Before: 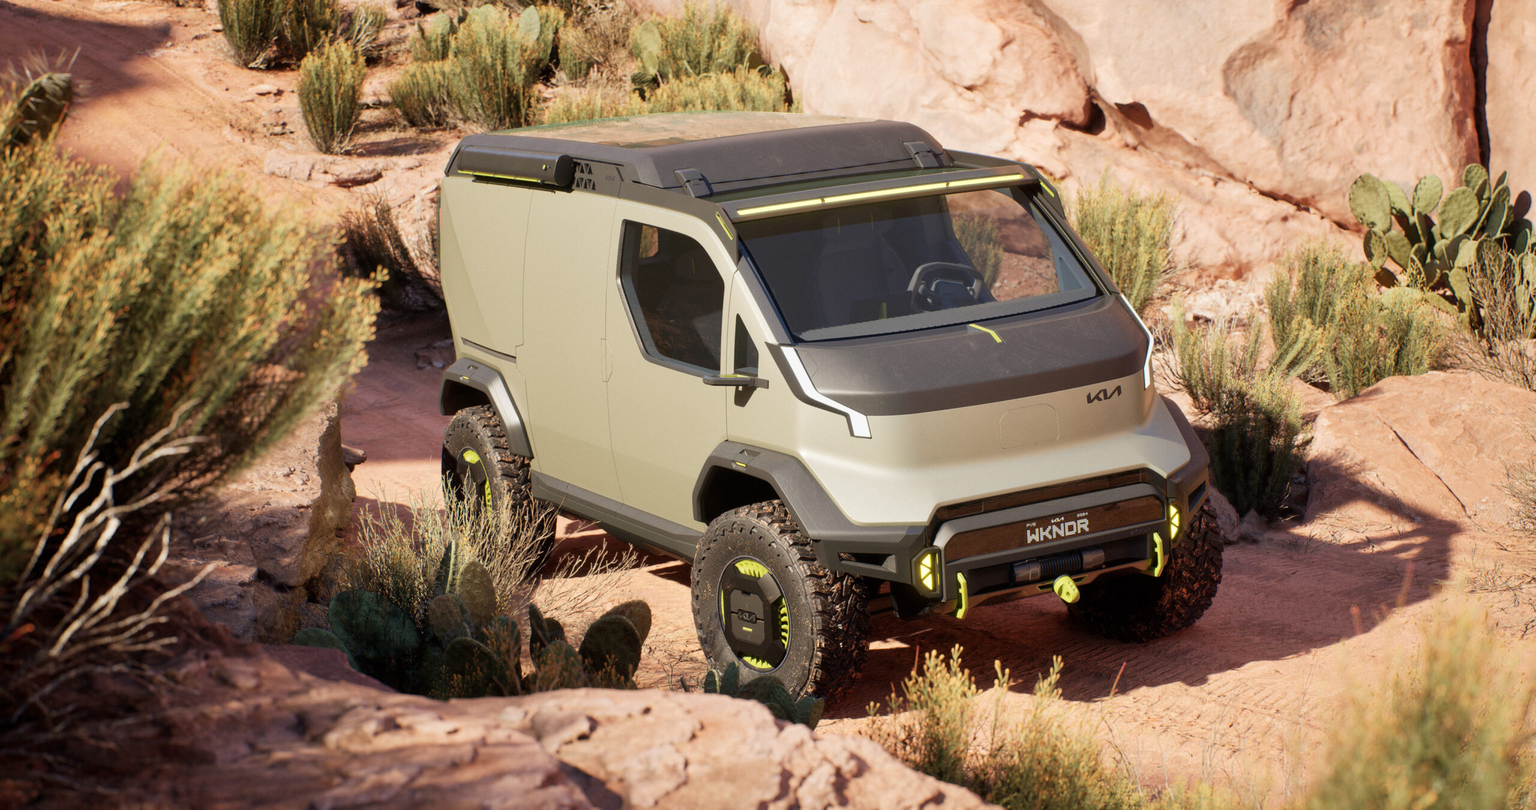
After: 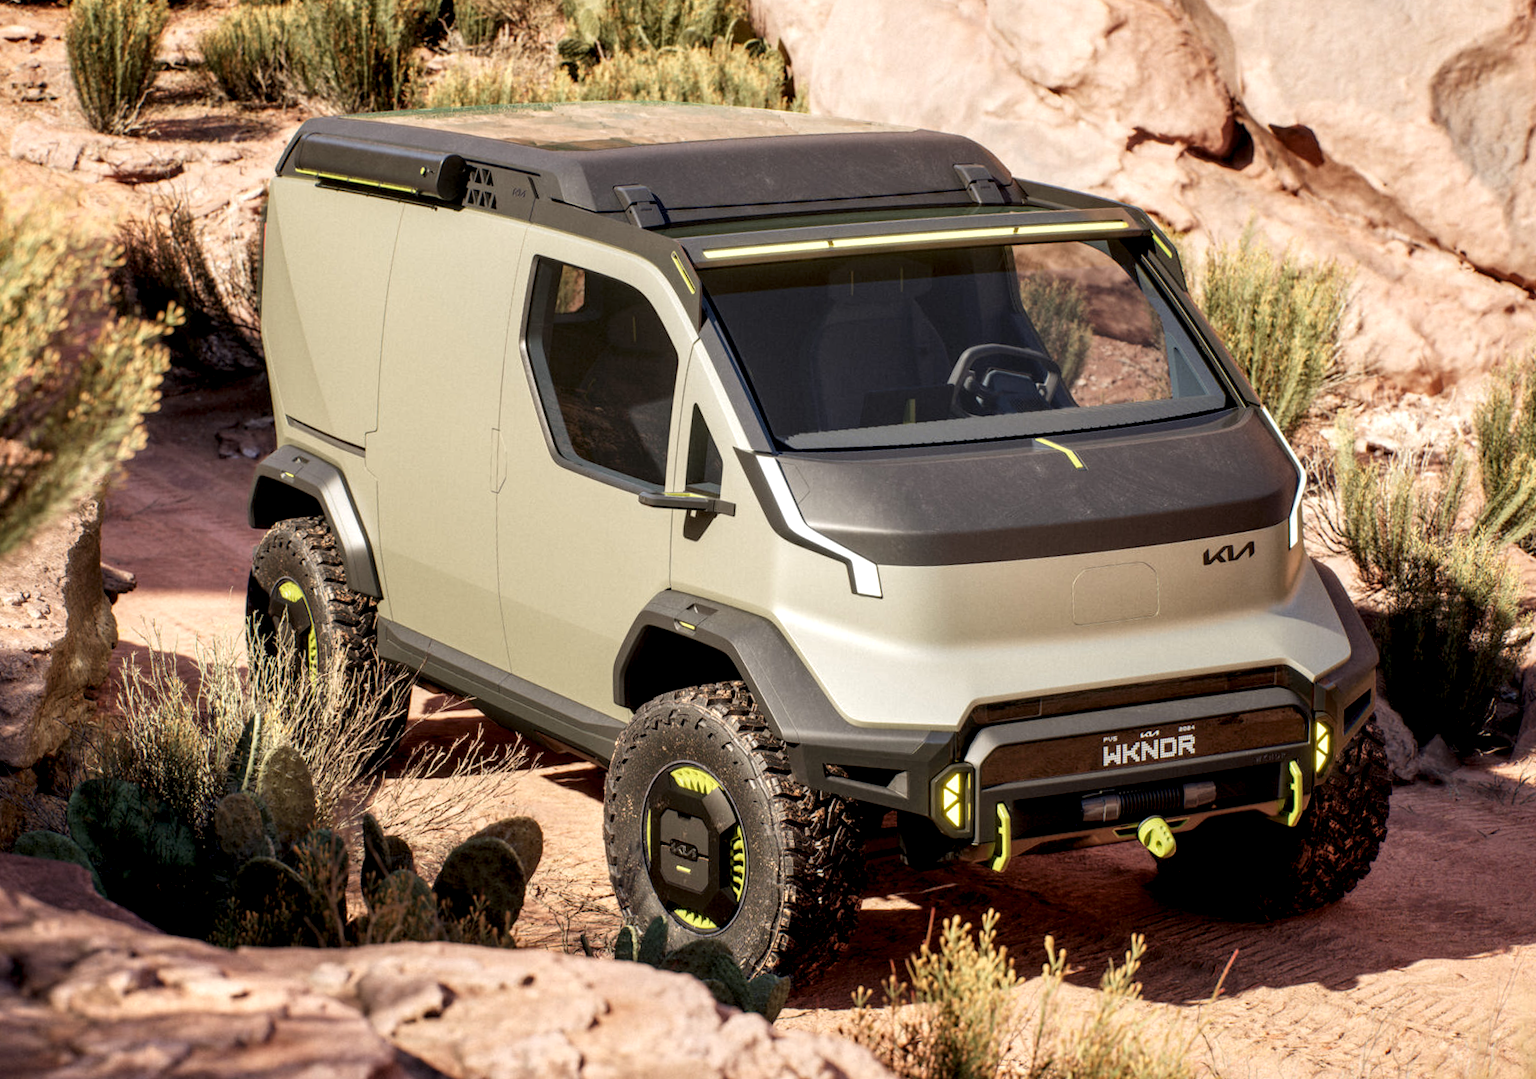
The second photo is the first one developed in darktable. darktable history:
crop and rotate: angle -3.27°, left 14.277%, top 0.028%, right 10.766%, bottom 0.028%
local contrast: highlights 60%, shadows 60%, detail 160%
